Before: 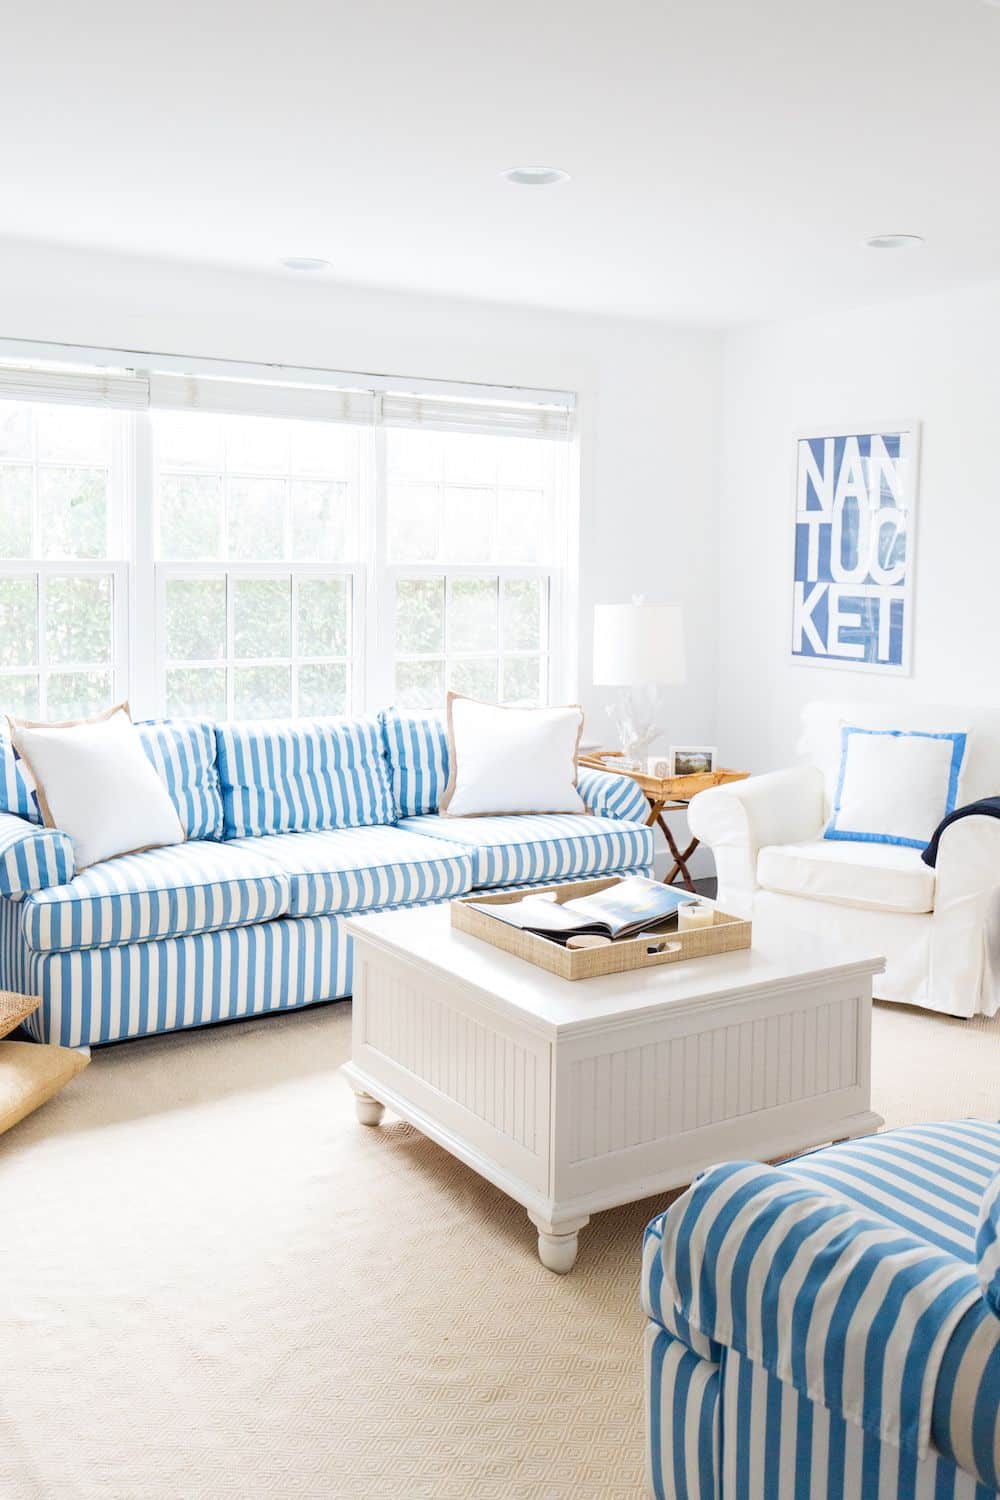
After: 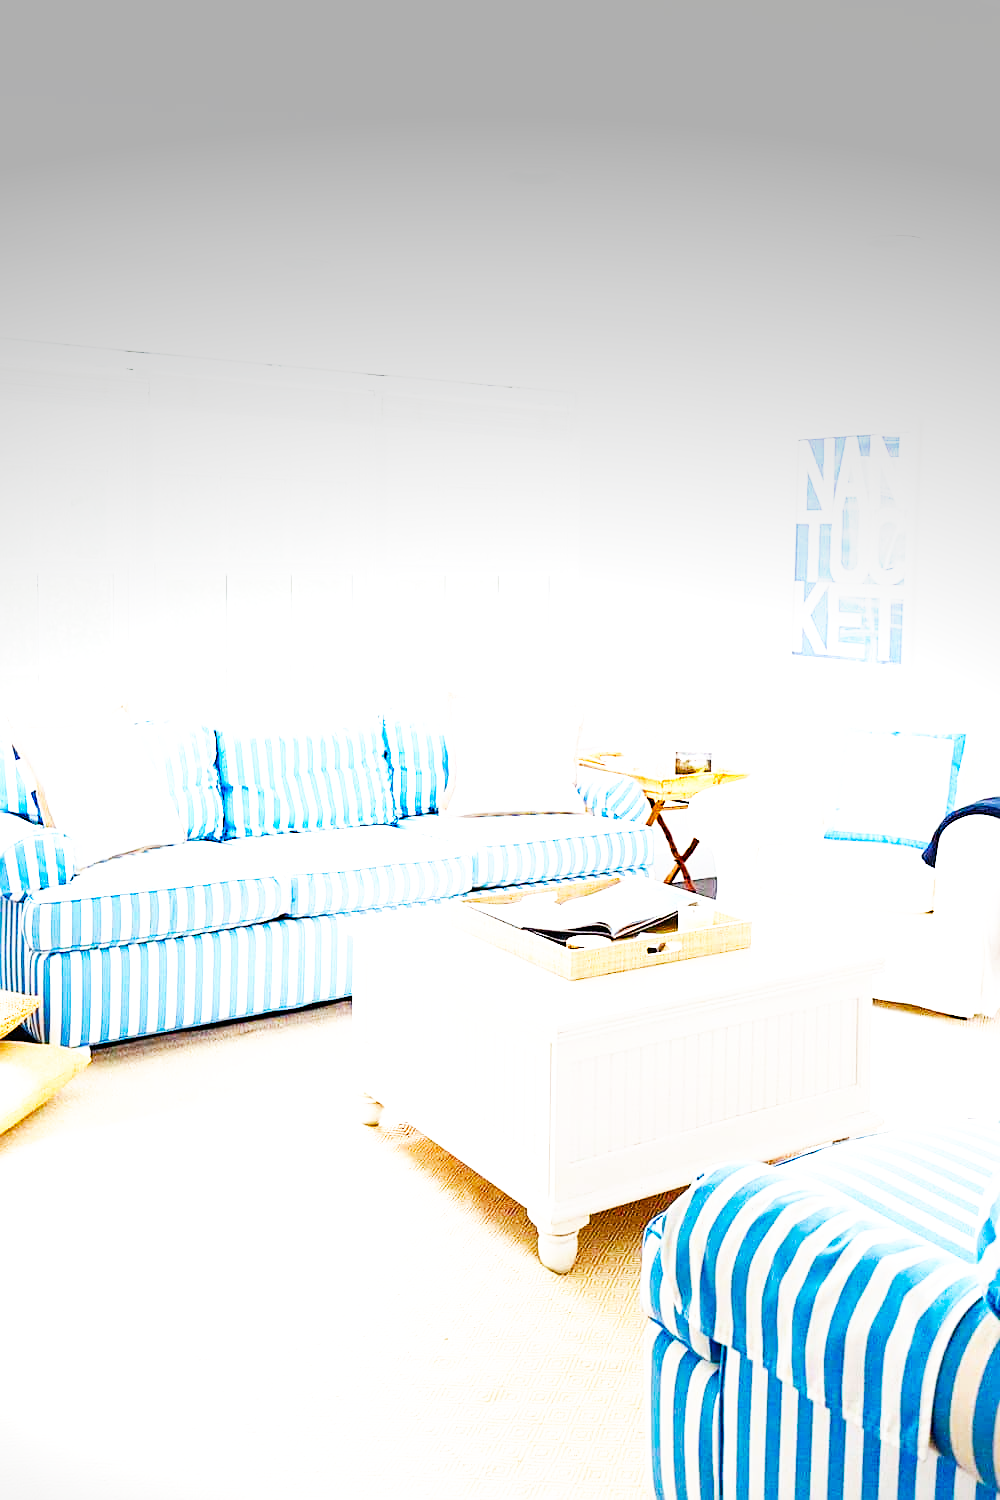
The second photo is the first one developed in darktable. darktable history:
color balance rgb: linear chroma grading › shadows -2.2%, linear chroma grading › highlights -15%, linear chroma grading › global chroma -10%, linear chroma grading › mid-tones -10%, perceptual saturation grading › global saturation 45%, perceptual saturation grading › highlights -50%, perceptual saturation grading › shadows 30%, perceptual brilliance grading › global brilliance 18%, global vibrance 45%
sharpen: on, module defaults
base curve: curves: ch0 [(0, 0) (0.007, 0.004) (0.027, 0.03) (0.046, 0.07) (0.207, 0.54) (0.442, 0.872) (0.673, 0.972) (1, 1)], preserve colors none
vignetting: fall-off start 97.52%, fall-off radius 100%, brightness -0.574, saturation 0, center (-0.027, 0.404), width/height ratio 1.368, unbound false
